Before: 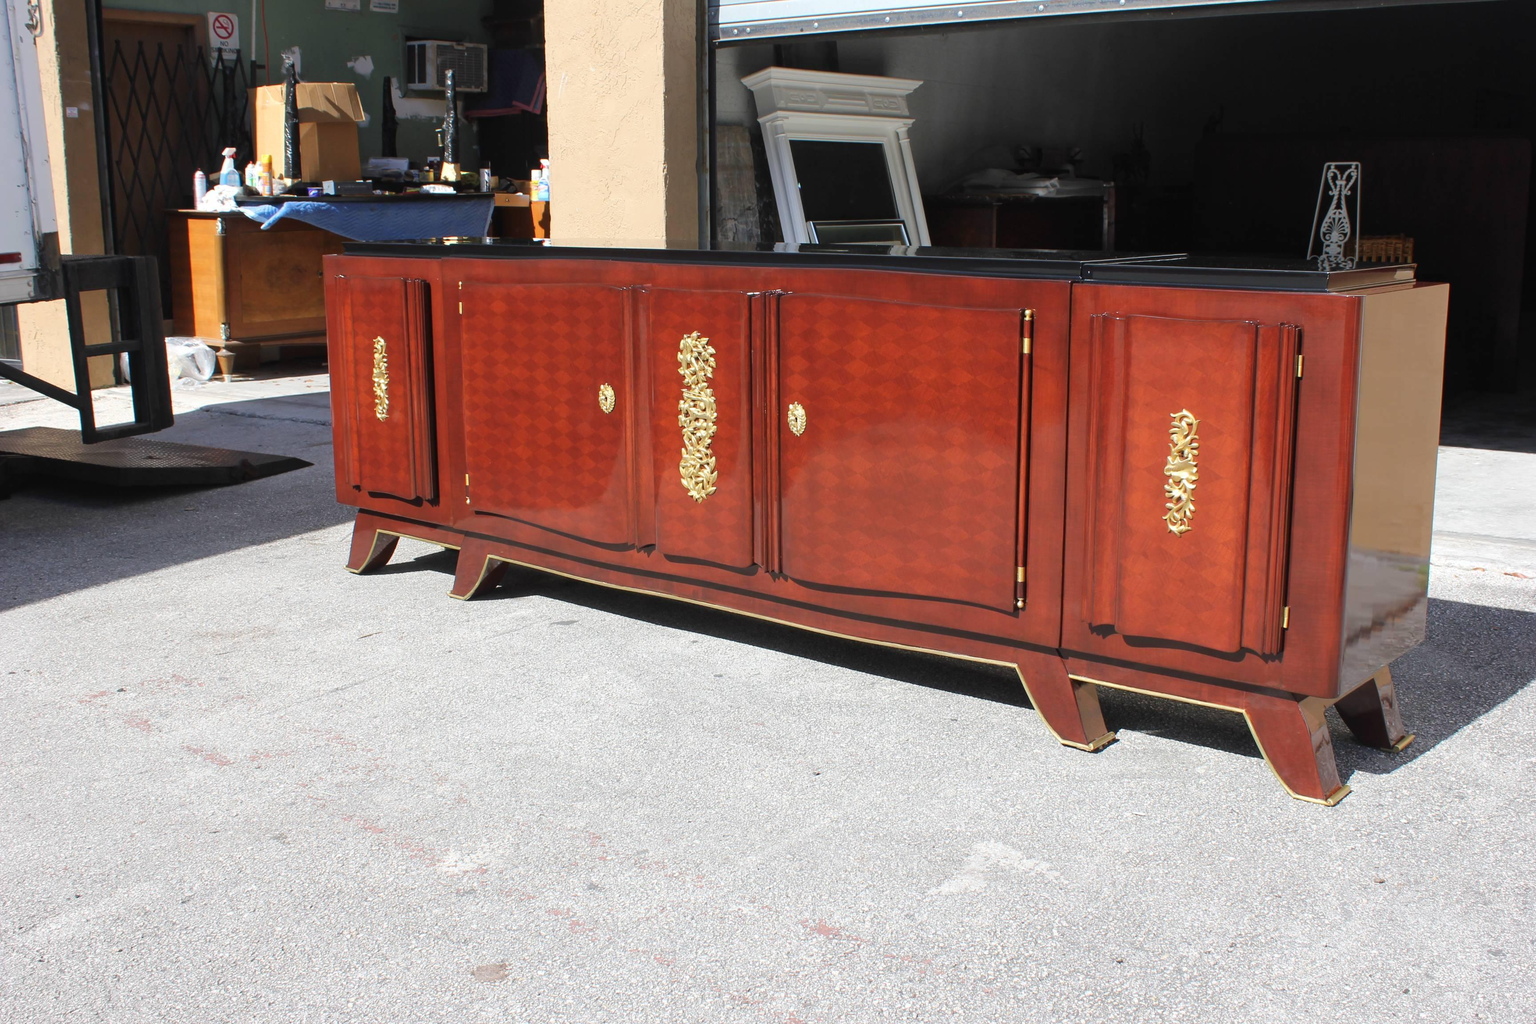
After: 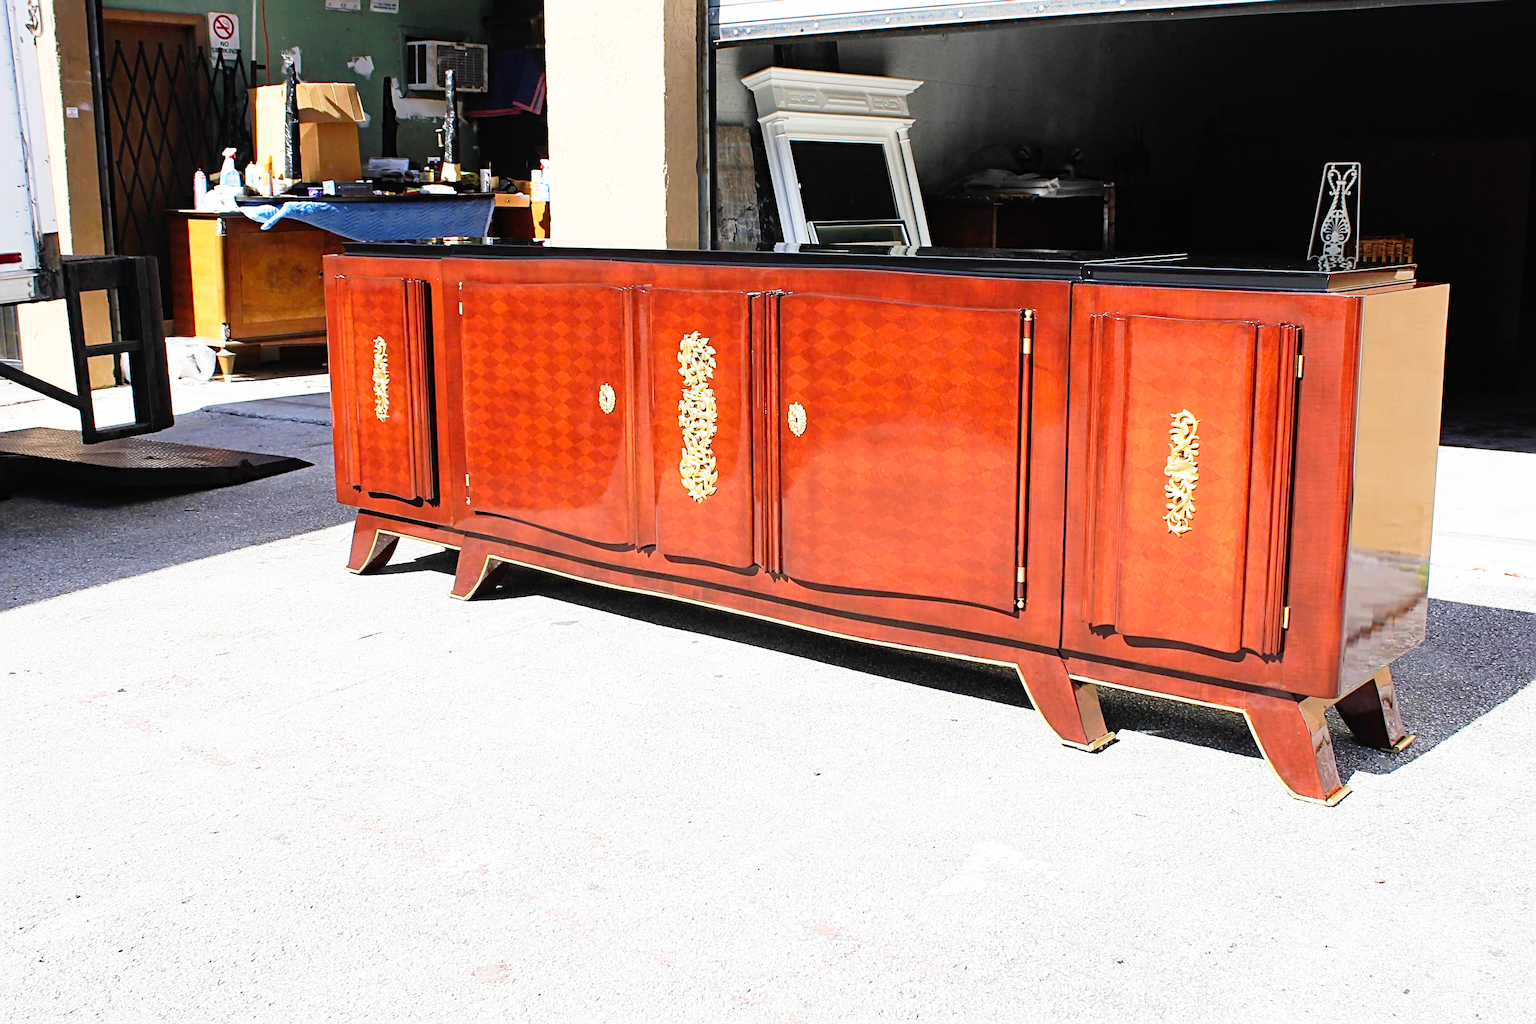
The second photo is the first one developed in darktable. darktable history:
sharpen: radius 4
base curve: curves: ch0 [(0, 0) (0.012, 0.01) (0.073, 0.168) (0.31, 0.711) (0.645, 0.957) (1, 1)], preserve colors none
haze removal: compatibility mode true, adaptive false
